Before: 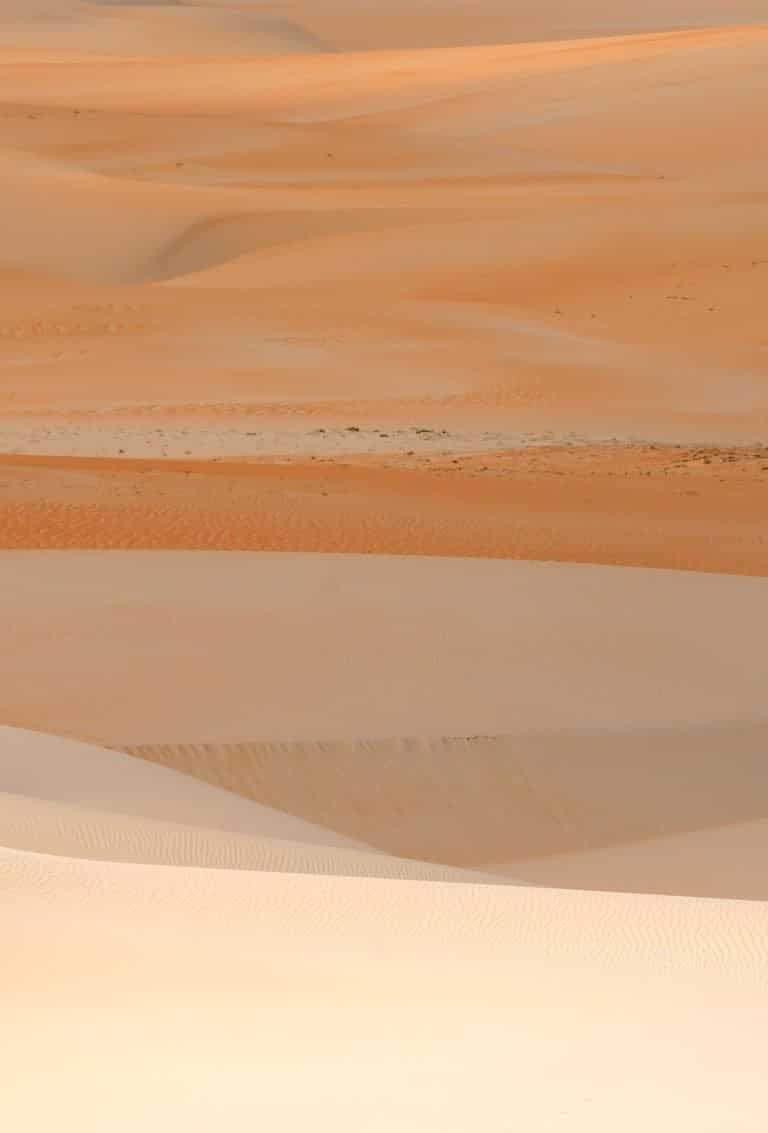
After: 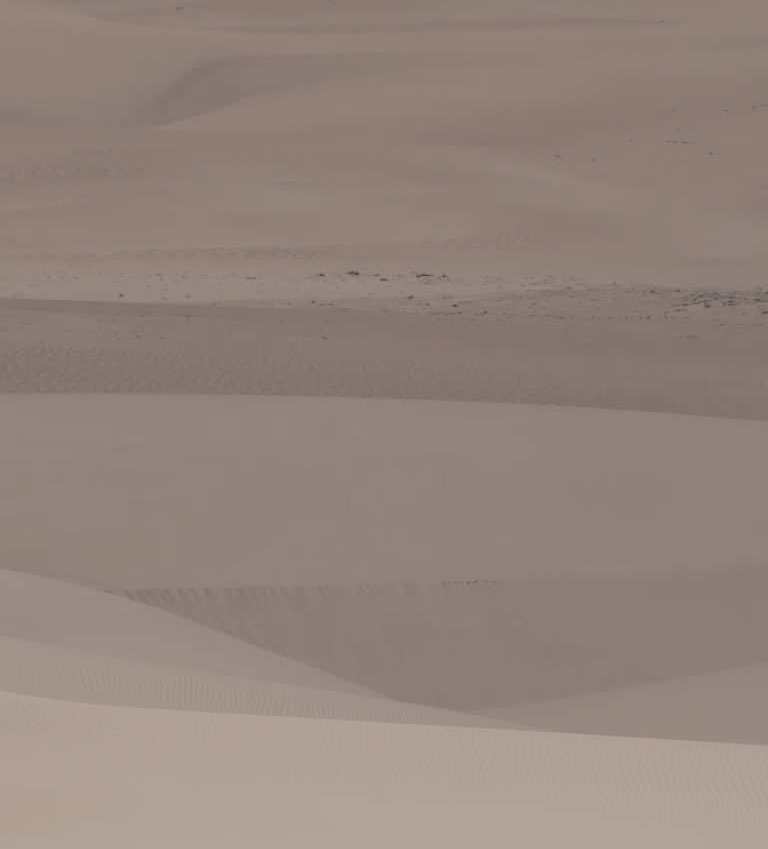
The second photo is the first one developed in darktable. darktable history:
split-toning: shadows › hue 26°, shadows › saturation 0.09, highlights › hue 40°, highlights › saturation 0.18, balance -63, compress 0%
filmic rgb: black relative exposure -4.42 EV, white relative exposure 6.58 EV, hardness 1.85, contrast 0.5
crop: top 13.819%, bottom 11.169%
